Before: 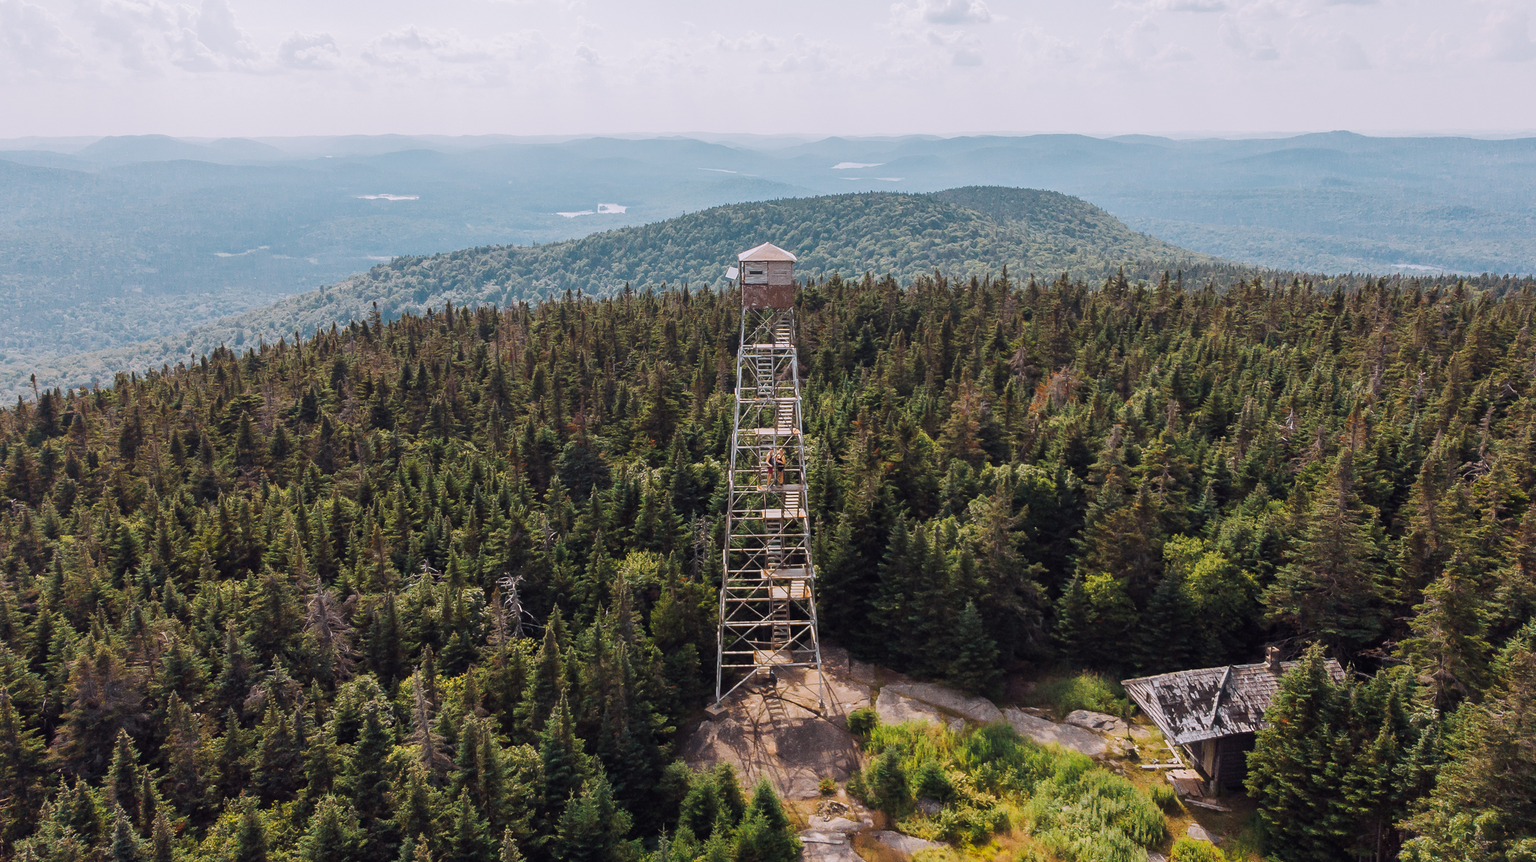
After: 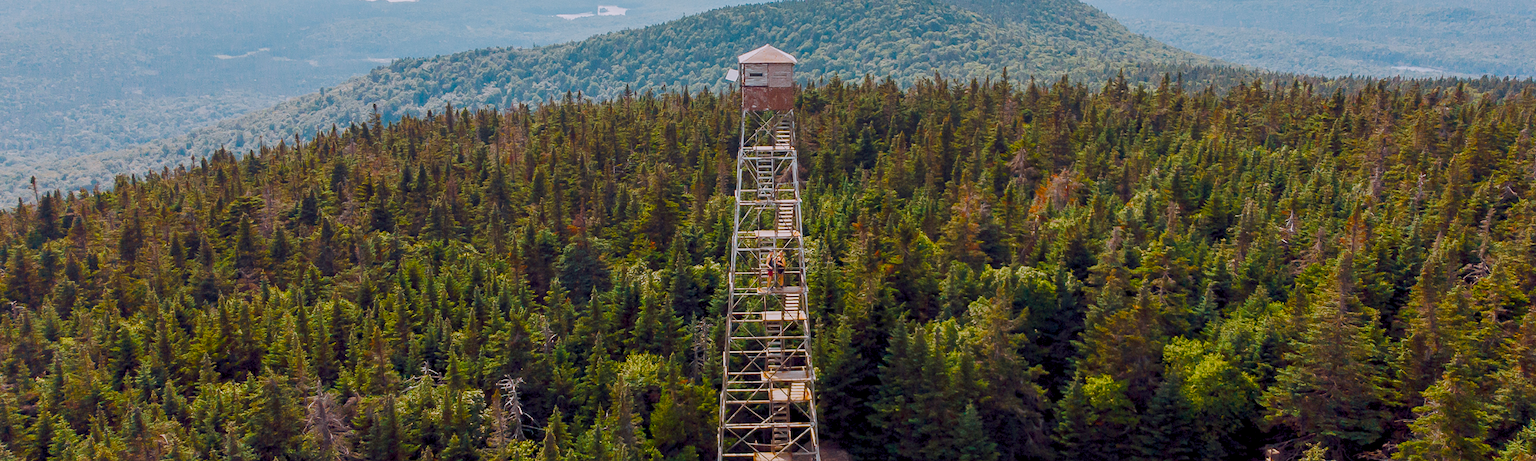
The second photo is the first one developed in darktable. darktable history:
crop and rotate: top 23.043%, bottom 23.437%
color balance rgb: global offset › luminance -0.5%, perceptual saturation grading › highlights -17.77%, perceptual saturation grading › mid-tones 33.1%, perceptual saturation grading › shadows 50.52%, perceptual brilliance grading › highlights 10.8%, perceptual brilliance grading › shadows -10.8%, global vibrance 24.22%, contrast -25%
